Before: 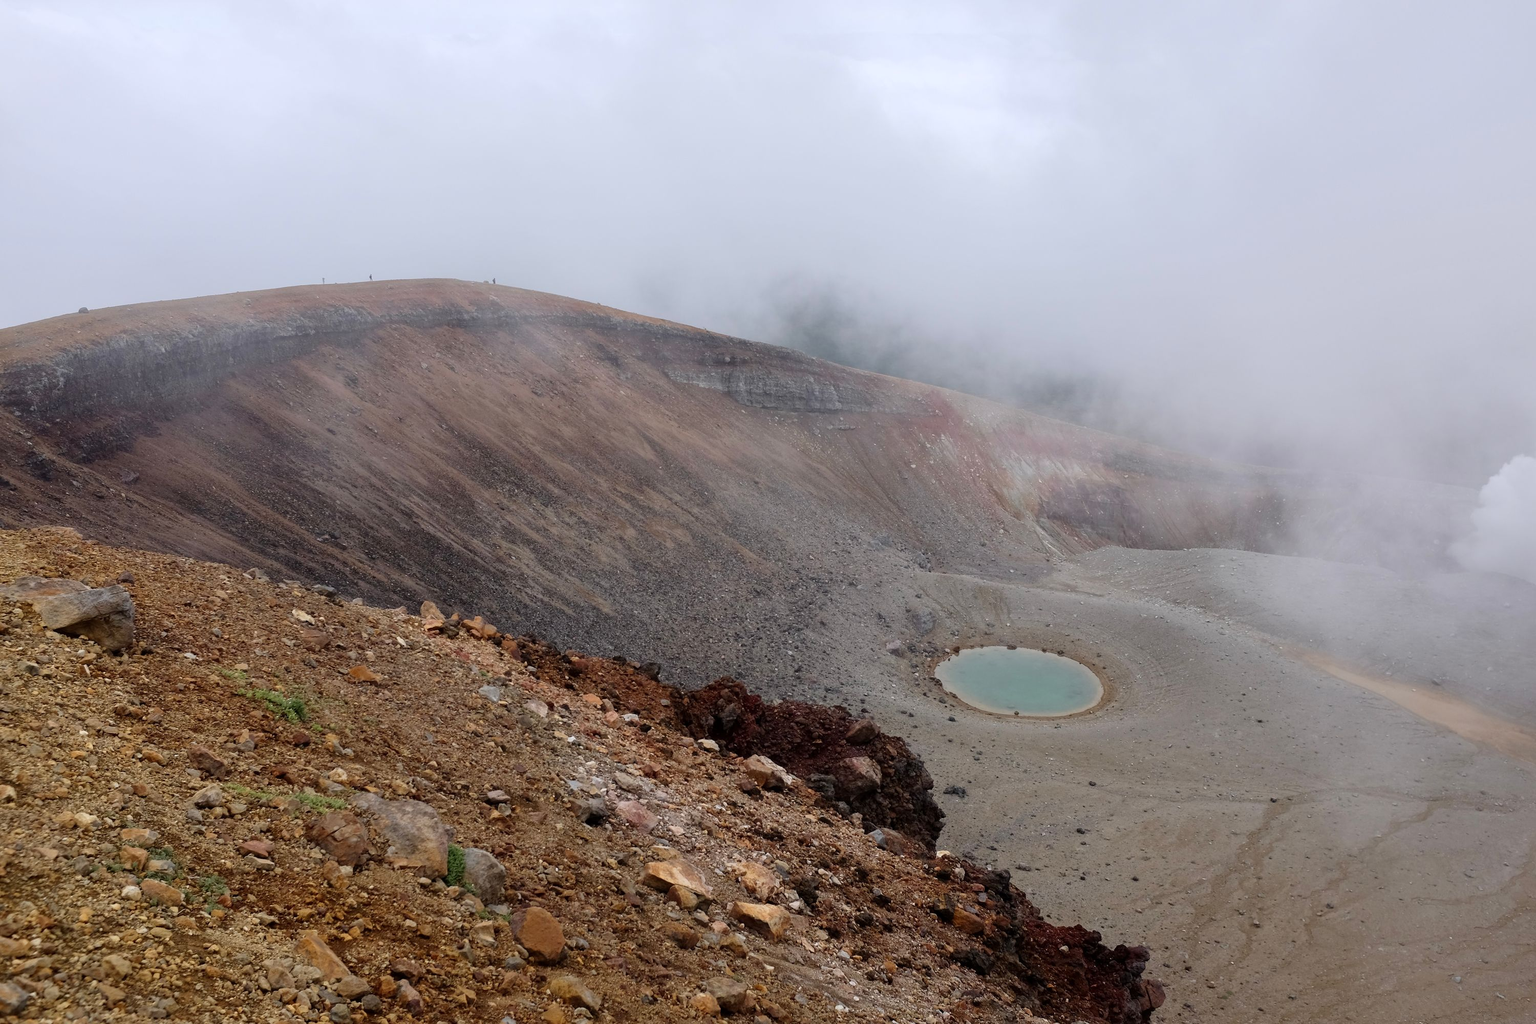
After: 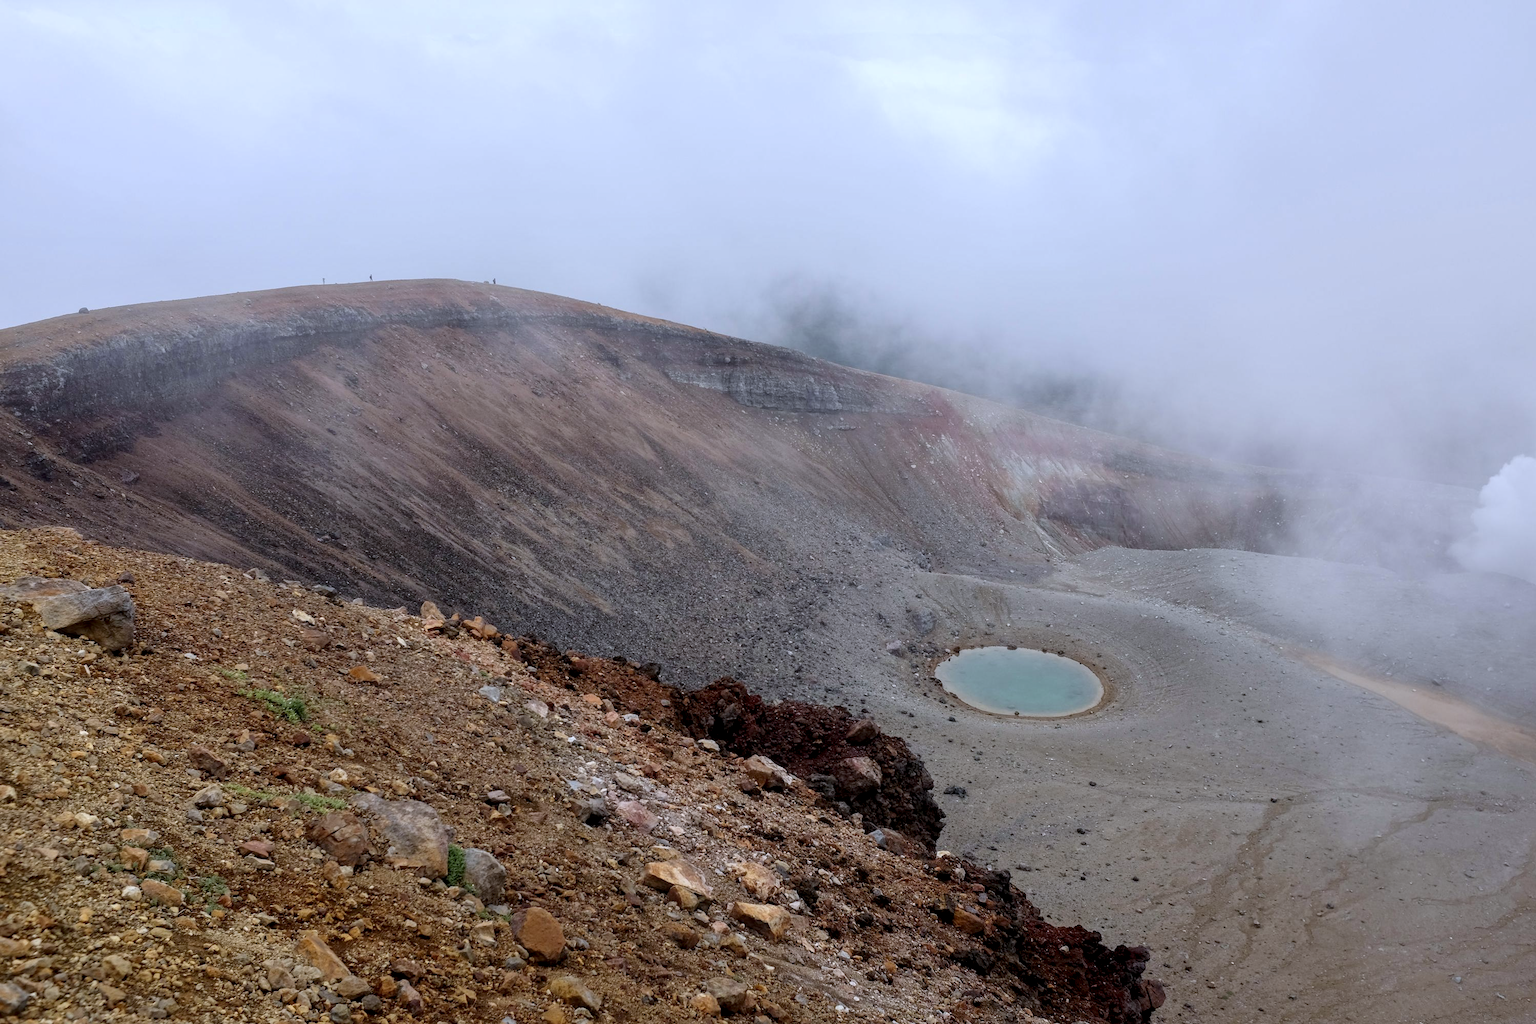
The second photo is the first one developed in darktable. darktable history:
local contrast: on, module defaults
white balance: red 0.954, blue 1.079
